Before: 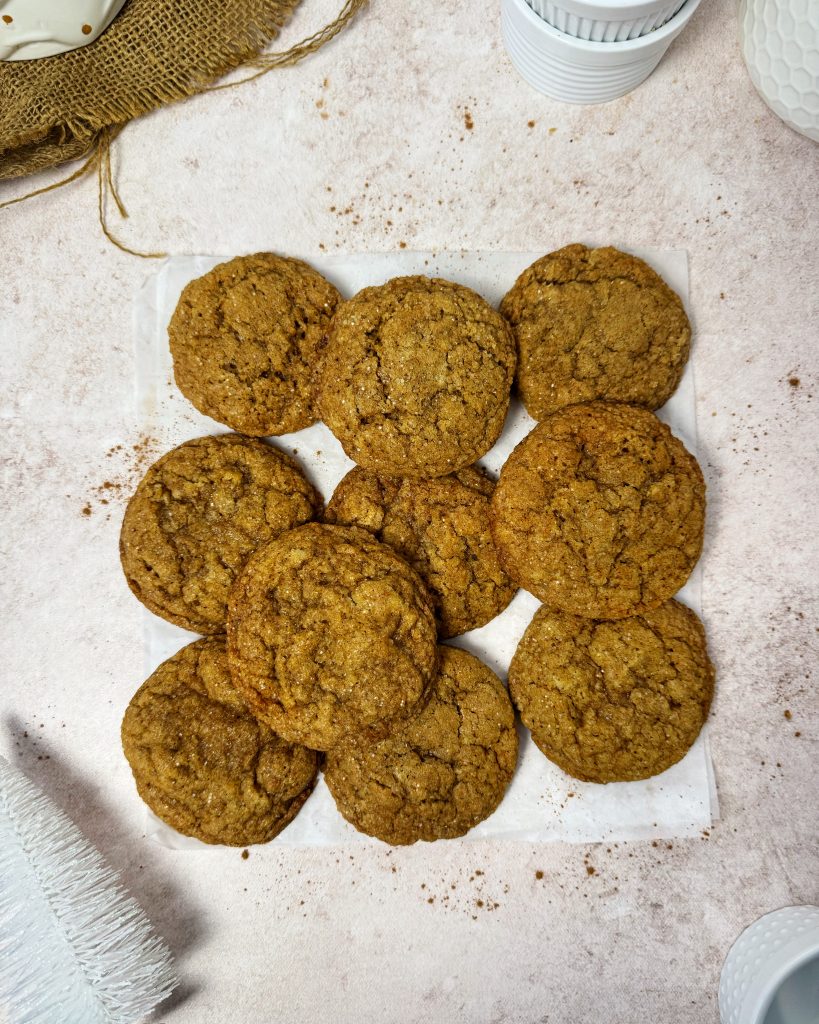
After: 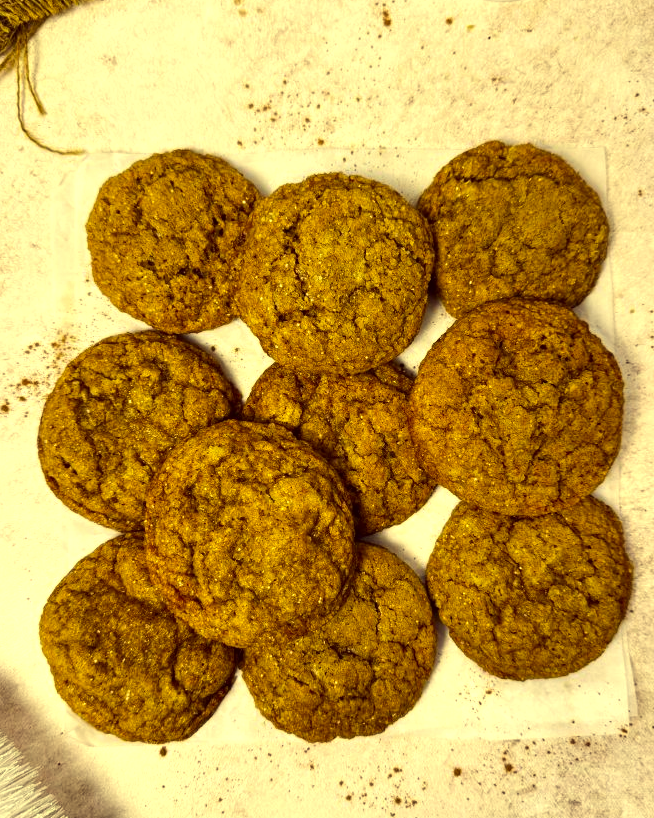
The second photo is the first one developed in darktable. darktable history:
crop and rotate: left 10.071%, top 10.071%, right 10.02%, bottom 10.02%
tone equalizer: -8 EV -0.417 EV, -7 EV -0.389 EV, -6 EV -0.333 EV, -5 EV -0.222 EV, -3 EV 0.222 EV, -2 EV 0.333 EV, -1 EV 0.389 EV, +0 EV 0.417 EV, edges refinement/feathering 500, mask exposure compensation -1.57 EV, preserve details no
color correction: highlights a* -0.482, highlights b* 40, shadows a* 9.8, shadows b* -0.161
